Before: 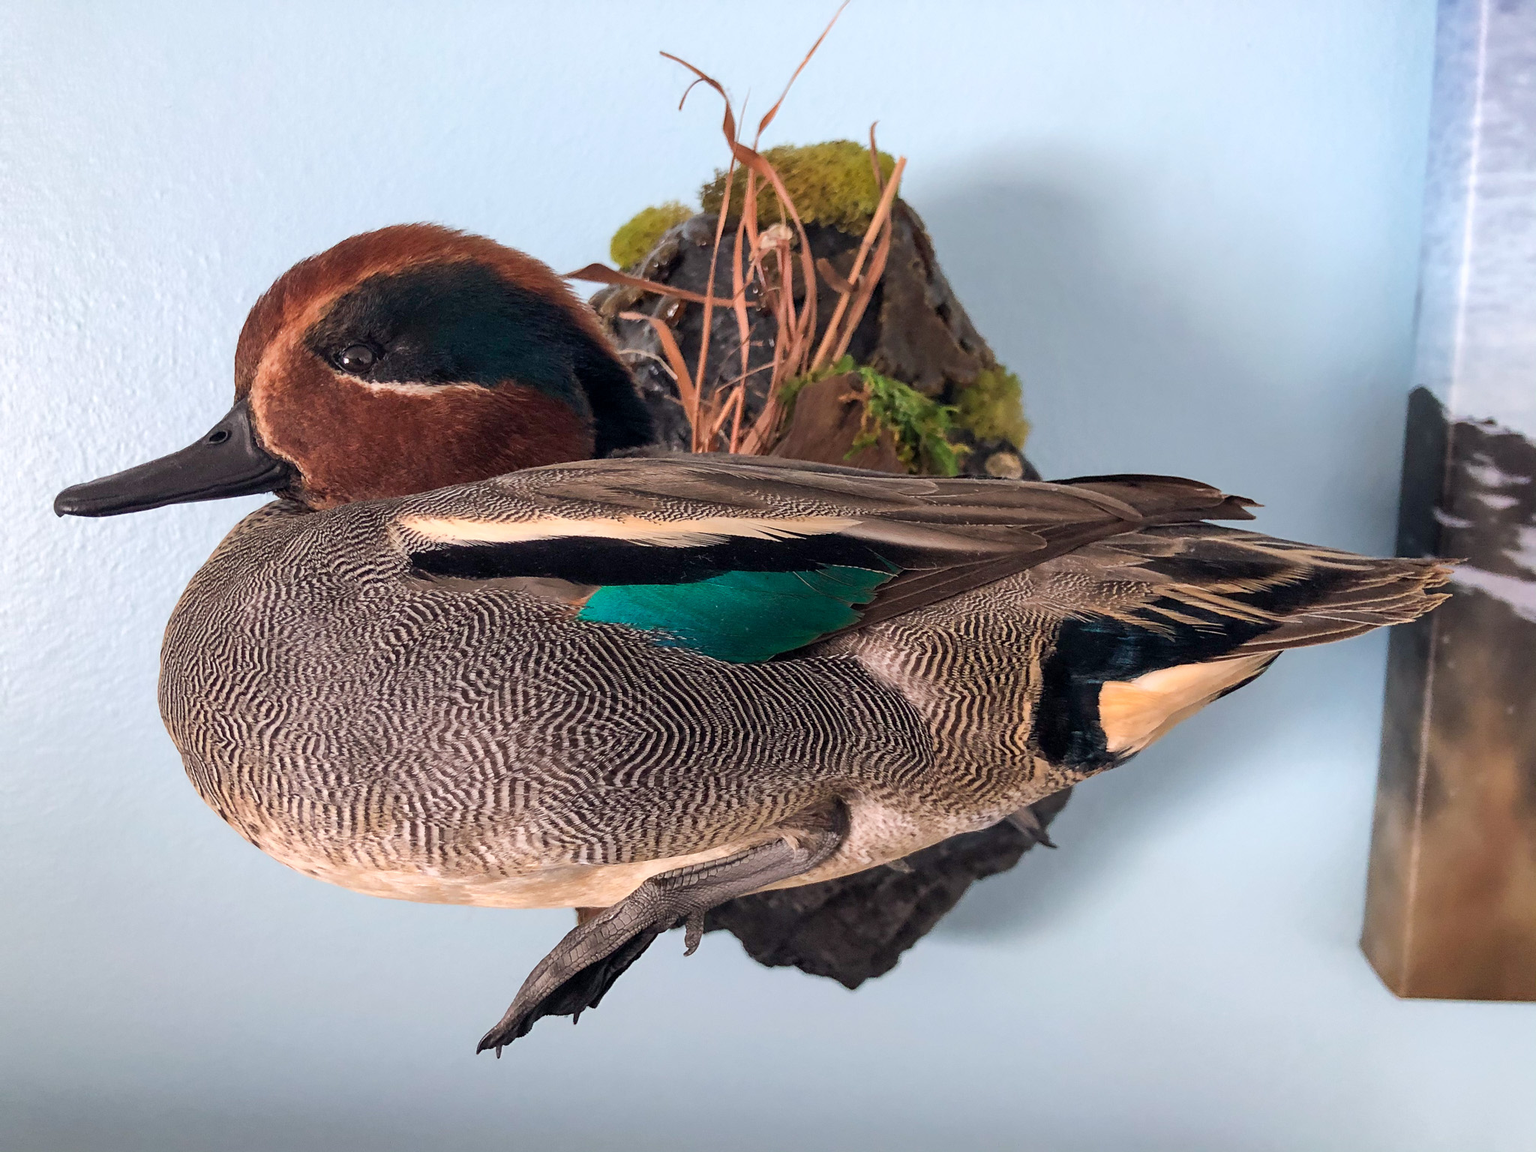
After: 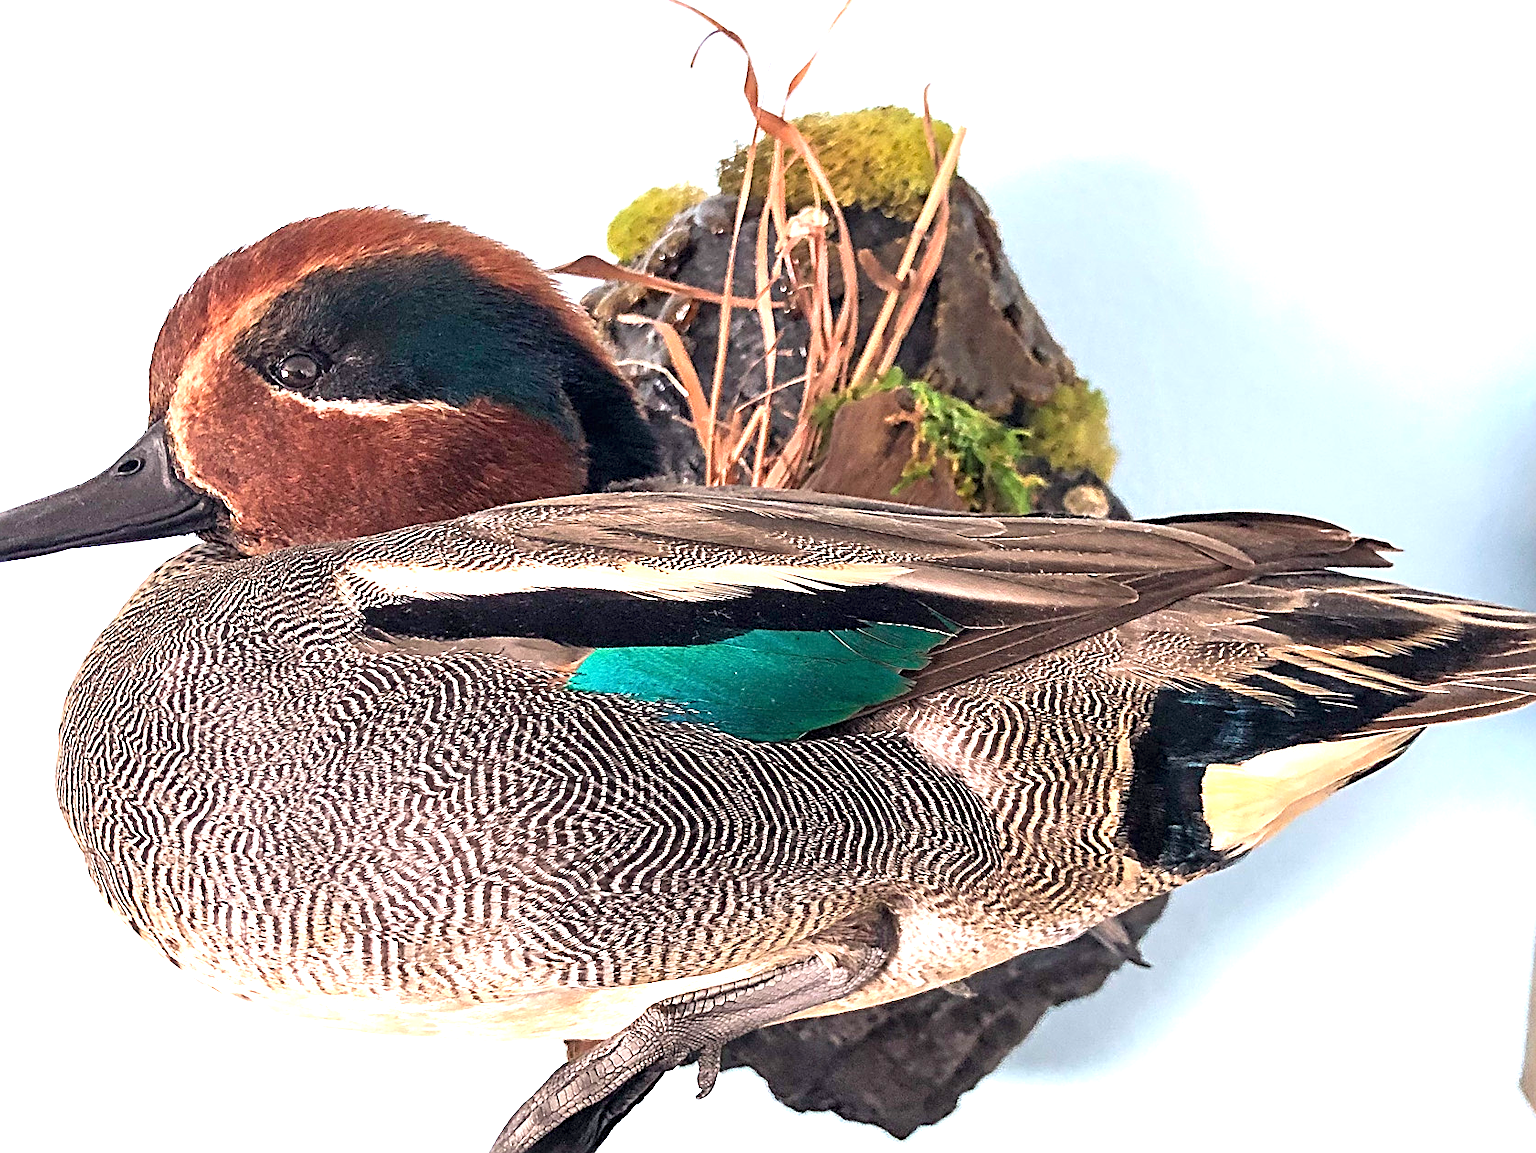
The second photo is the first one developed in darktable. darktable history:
crop and rotate: left 7.343%, top 4.694%, right 10.553%, bottom 13.099%
sharpen: radius 2.813, amount 0.704
exposure: black level correction 0, exposure 1.283 EV, compensate highlight preservation false
